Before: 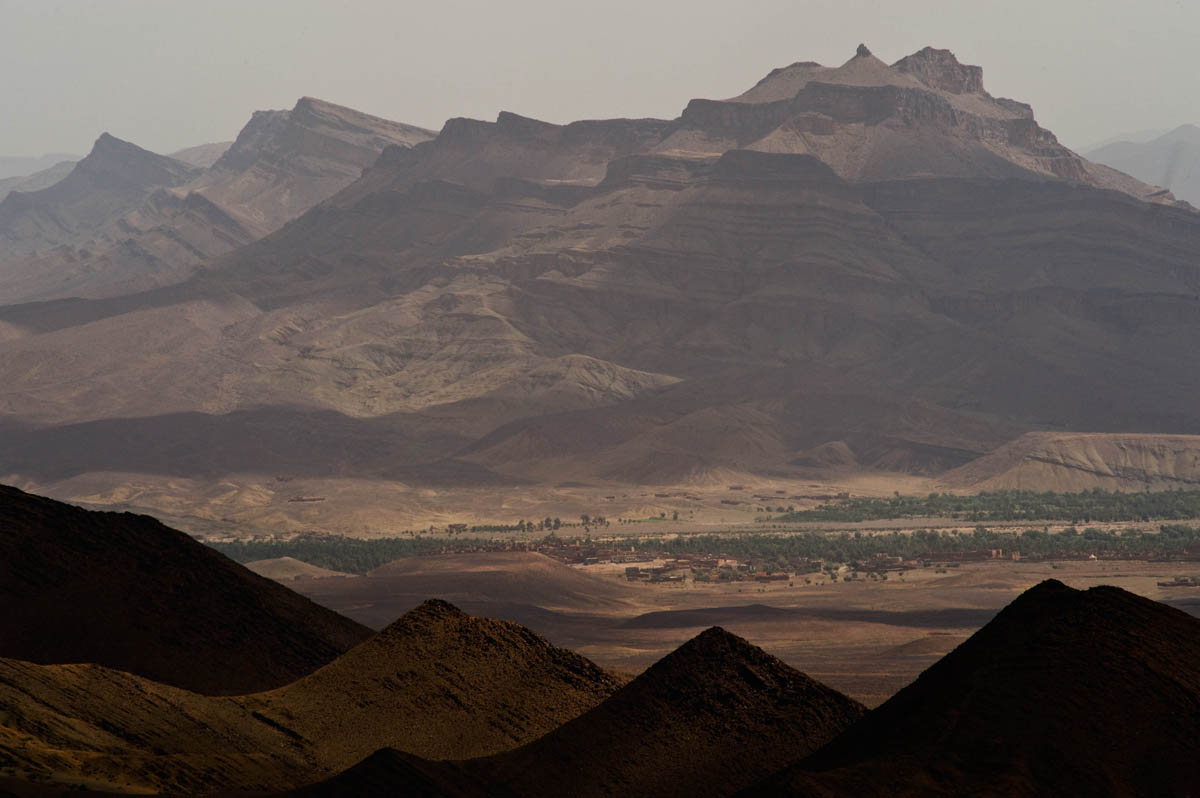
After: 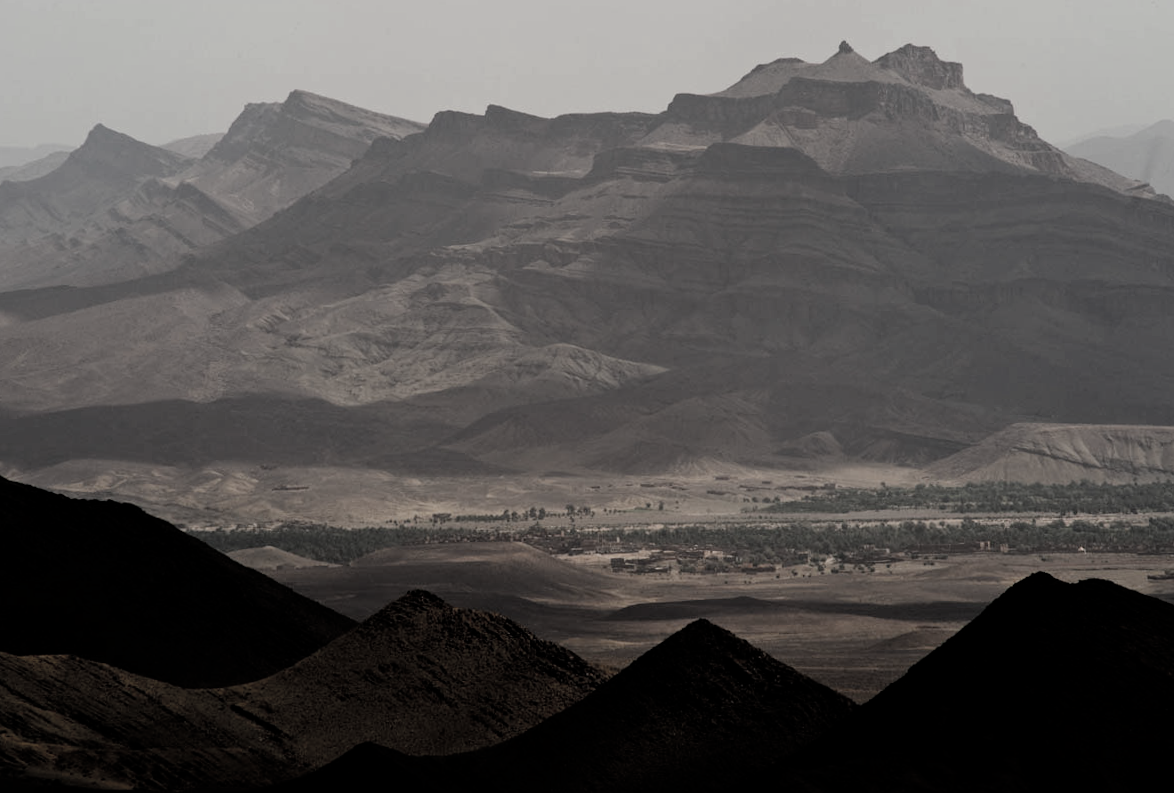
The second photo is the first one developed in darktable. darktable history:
rotate and perspective: rotation 0.226°, lens shift (vertical) -0.042, crop left 0.023, crop right 0.982, crop top 0.006, crop bottom 0.994
color zones: curves: ch1 [(0, 0.153) (0.143, 0.15) (0.286, 0.151) (0.429, 0.152) (0.571, 0.152) (0.714, 0.151) (0.857, 0.151) (1, 0.153)]
filmic rgb: black relative exposure -12 EV, white relative exposure 2.8 EV, threshold 3 EV, target black luminance 0%, hardness 8.06, latitude 70.41%, contrast 1.14, highlights saturation mix 10%, shadows ↔ highlights balance -0.388%, color science v4 (2020), iterations of high-quality reconstruction 10, contrast in shadows soft, contrast in highlights soft, enable highlight reconstruction true
